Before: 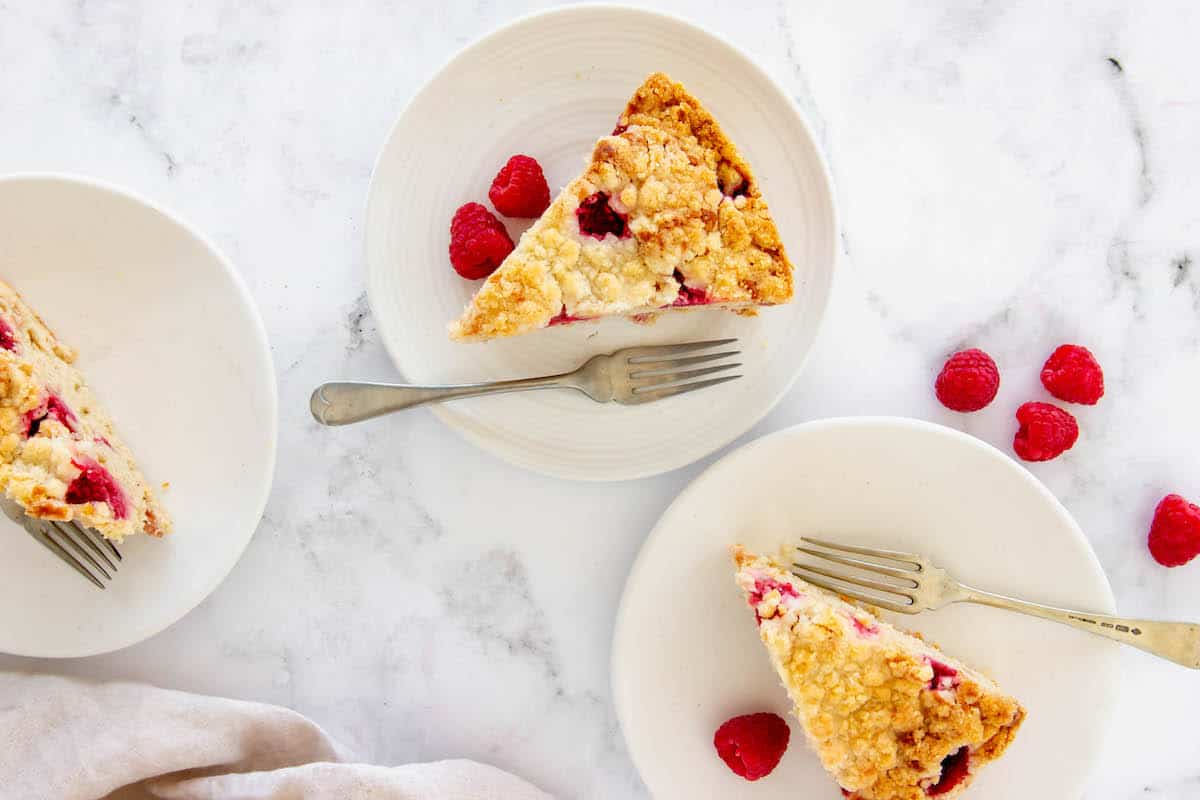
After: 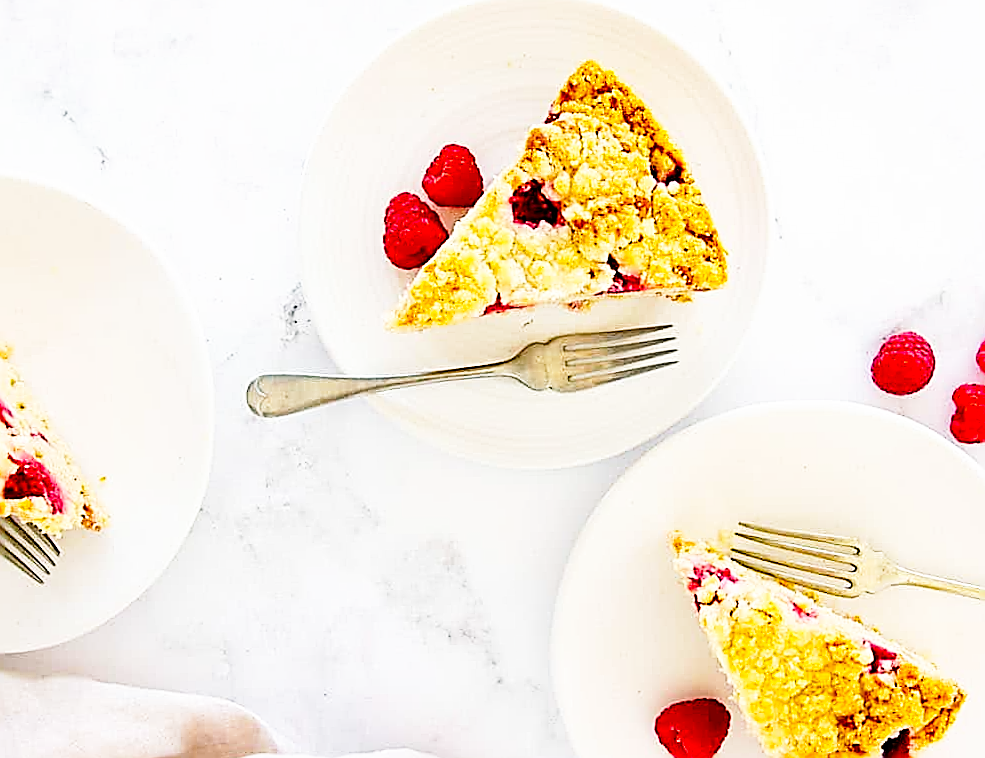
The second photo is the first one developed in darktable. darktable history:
crop and rotate: angle 0.789°, left 4.442%, top 0.584%, right 11.707%, bottom 2.637%
color balance rgb: shadows lift › chroma 2.015%, shadows lift › hue 183.61°, perceptual saturation grading › global saturation 25.448%
sharpen: amount 1.993
base curve: curves: ch0 [(0, 0) (0.005, 0.002) (0.15, 0.3) (0.4, 0.7) (0.75, 0.95) (1, 1)], preserve colors none
